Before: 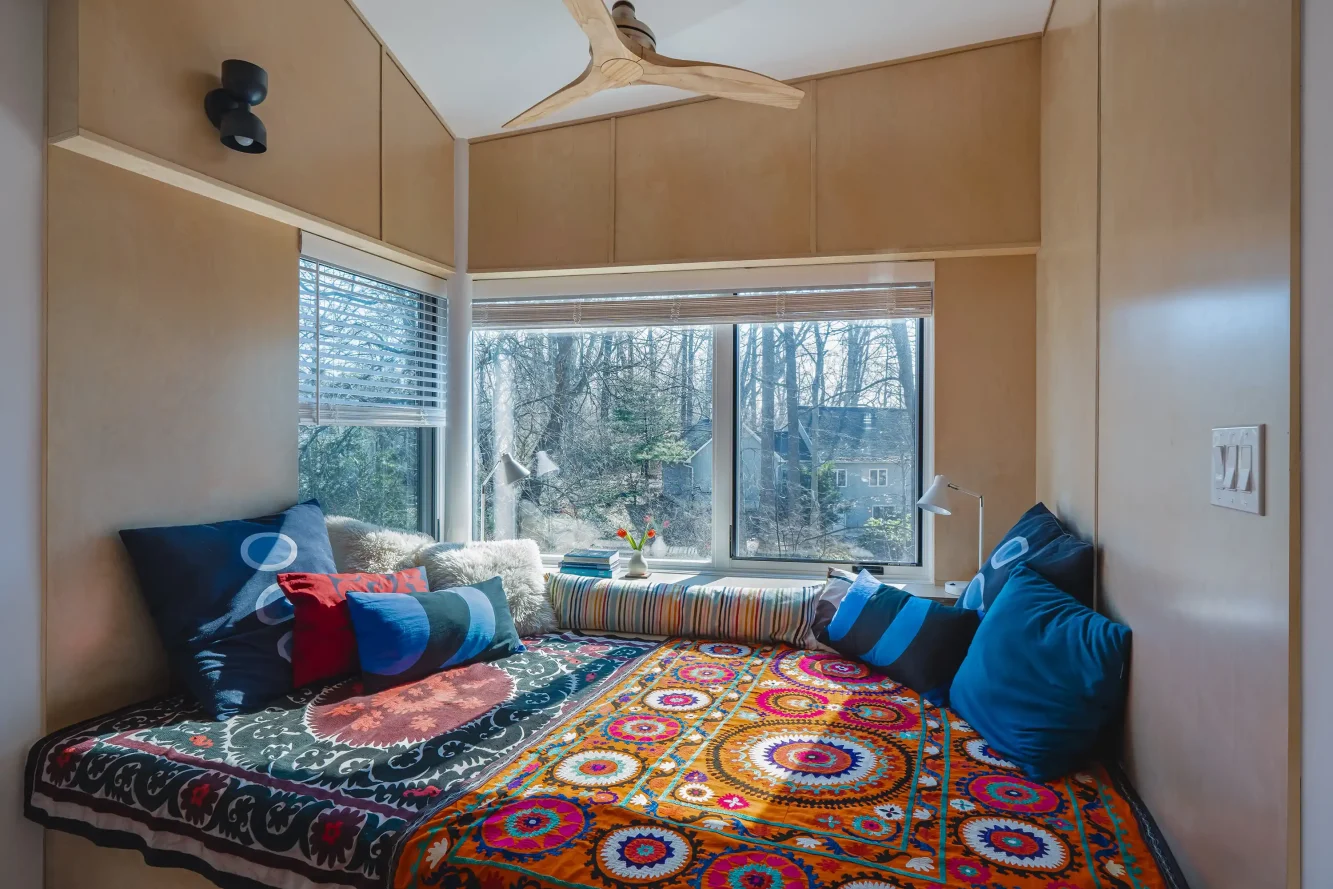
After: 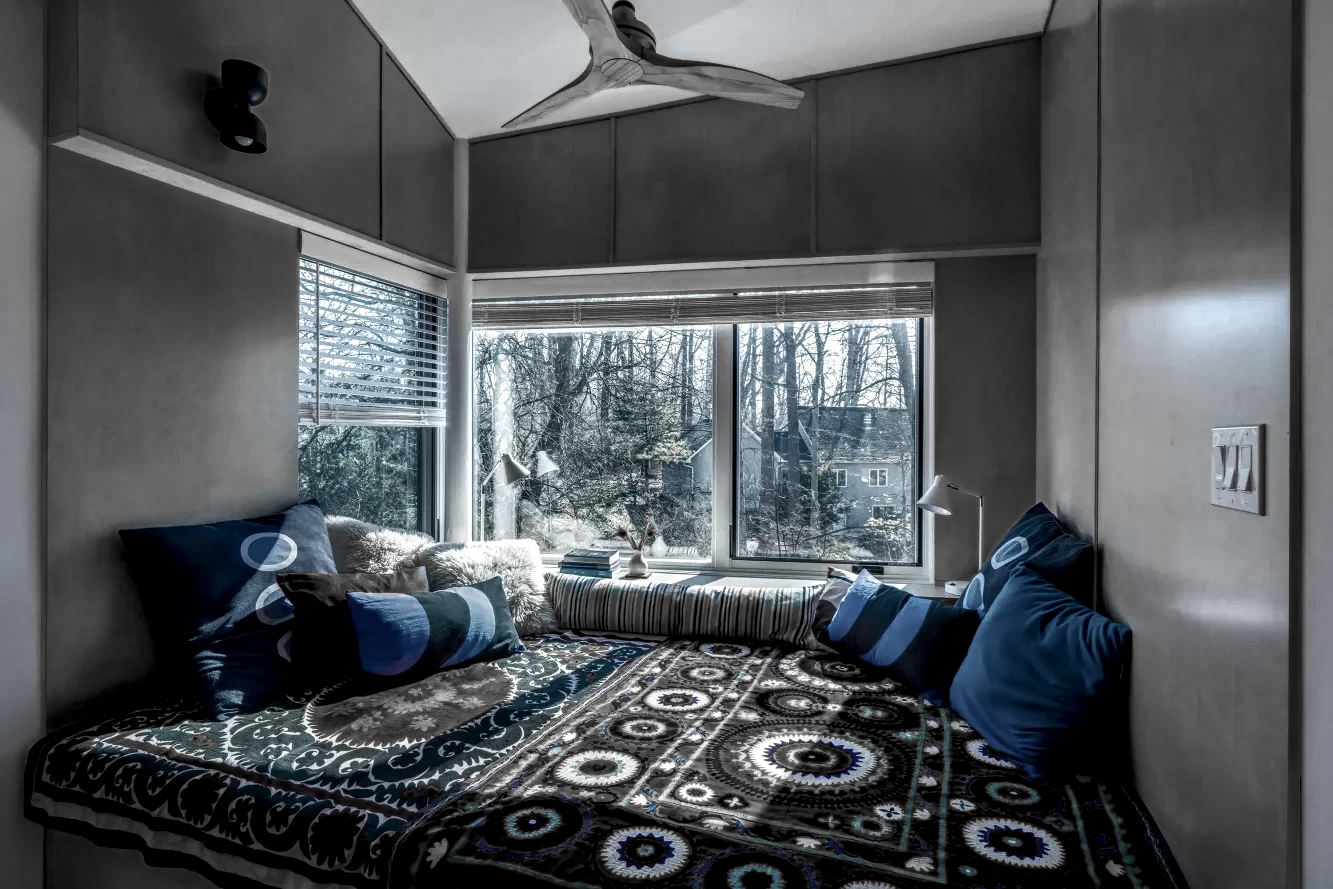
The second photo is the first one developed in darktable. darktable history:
color equalizer #1: saturation › red 0.231, saturation › orange 0.289, saturation › yellow 0.301, saturation › green 0.555, saturation › cyan 0.879, saturation › blue 0.867, saturation › lavender 0.763, saturation › magenta 0.254
color balance rgb: perceptual saturation grading › highlights -31.88%, perceptual saturation grading › mid-tones 5.8%, perceptual saturation grading › shadows 18.12%, perceptual brilliance grading › highlights 3.62%, perceptual brilliance grading › mid-tones -18.12%, perceptual brilliance grading › shadows -41.3%
color equalizer: saturation › red 0.231, saturation › orange 0.289, saturation › yellow 0.301, saturation › green 0.555, saturation › cyan 0.879, saturation › blue 0.867, saturation › lavender 0.763, saturation › magenta 0.254, brightness › red 0.578, brightness › orange 0.52, brightness › yellow 0.636, brightness › cyan 1.02, brightness › blue 1.02, brightness › magenta 0.694
local contrast: highlights 25%, detail 150%
